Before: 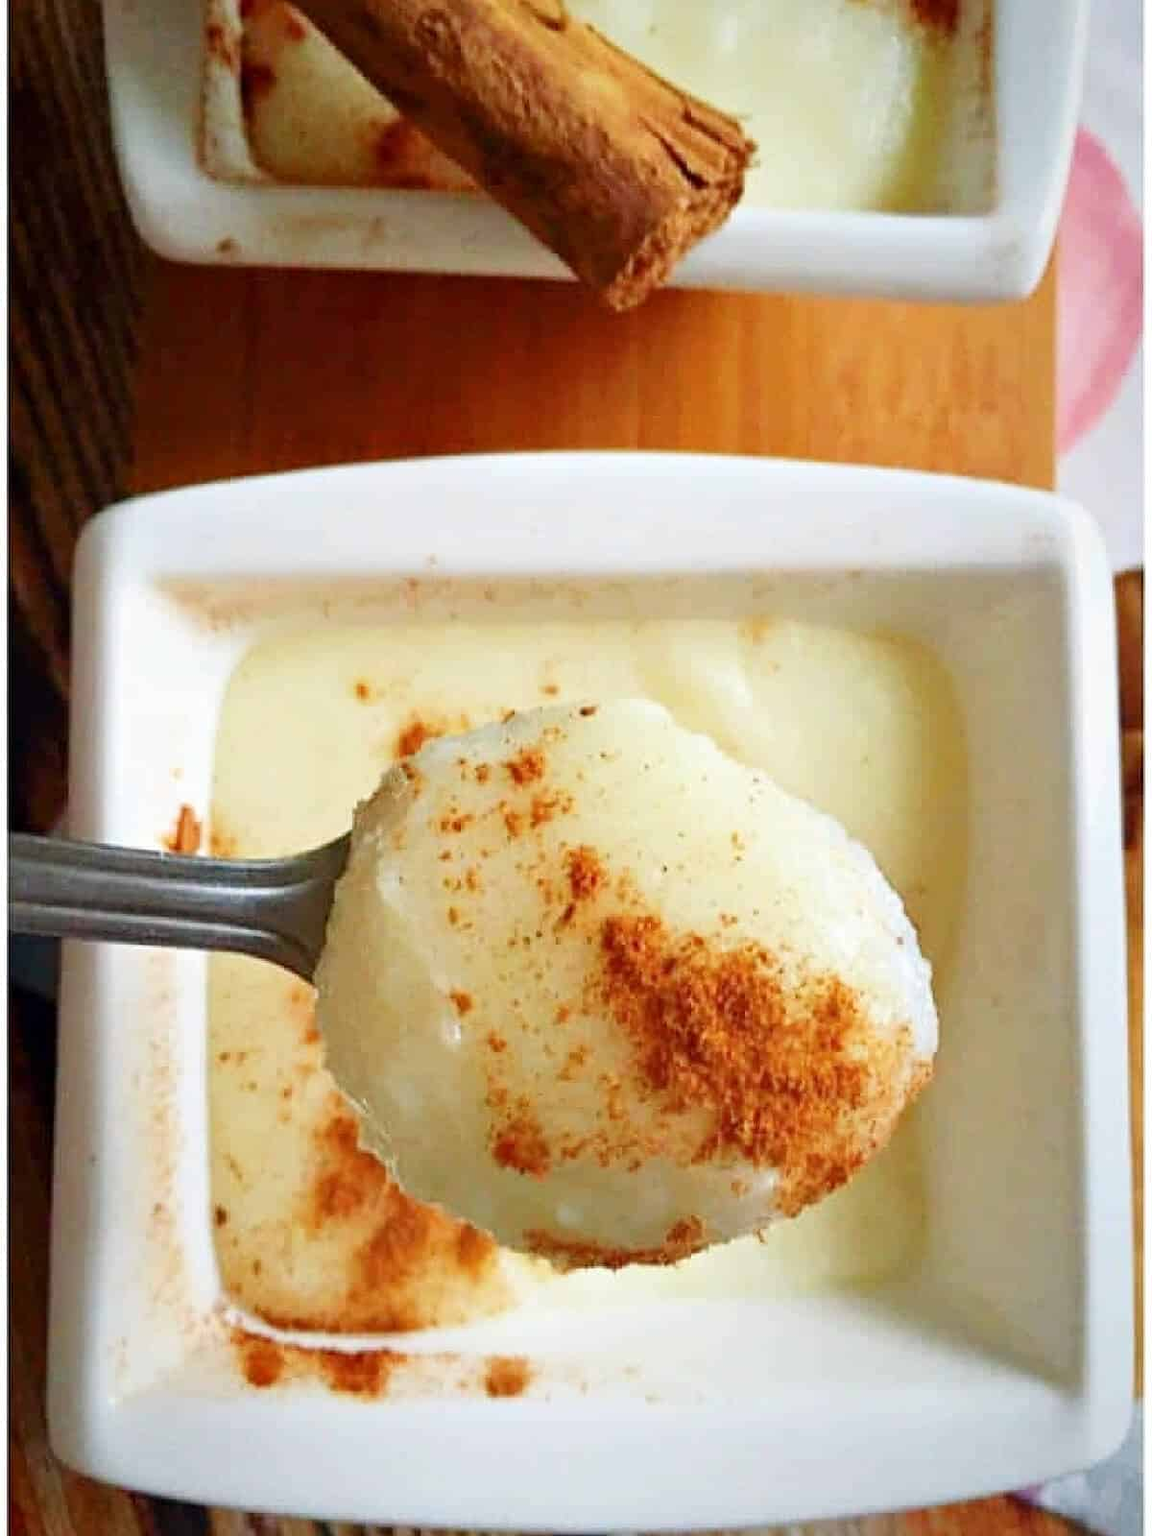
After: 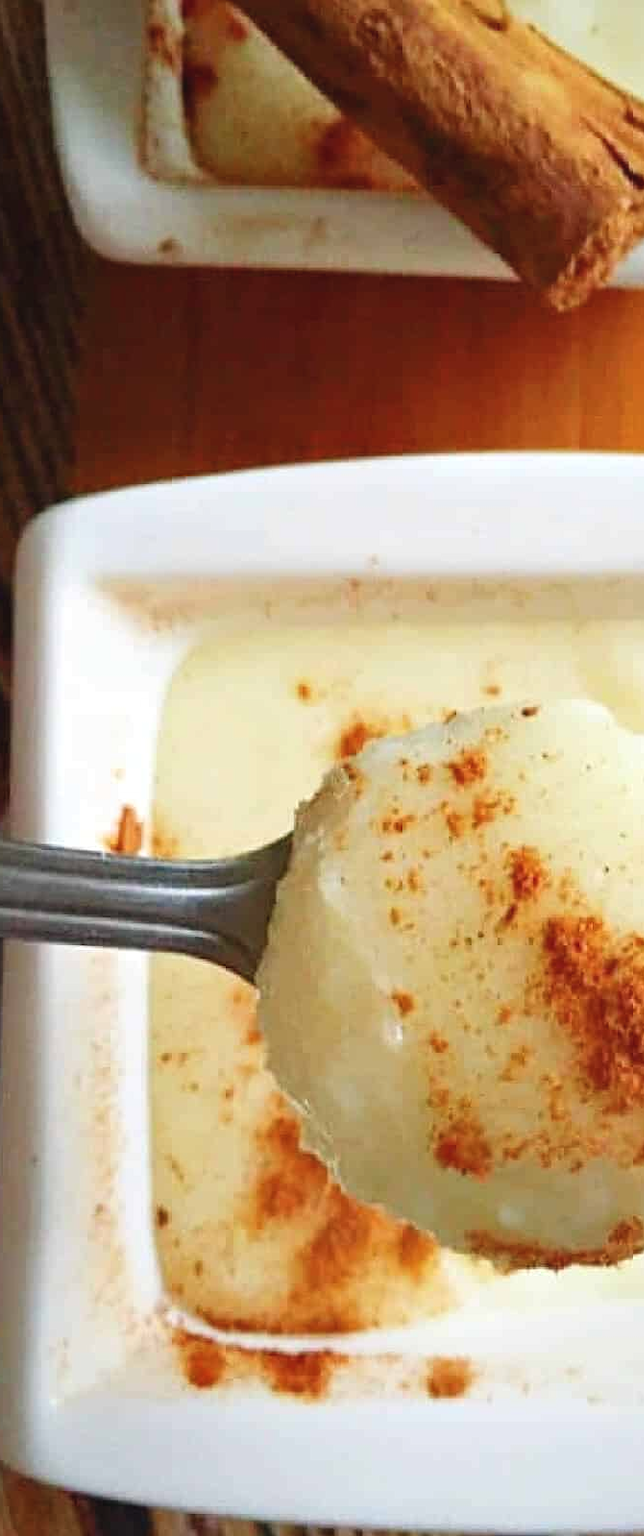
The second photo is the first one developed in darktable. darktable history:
crop: left 5.119%, right 38.916%
exposure: black level correction -0.004, exposure 0.048 EV, compensate highlight preservation false
